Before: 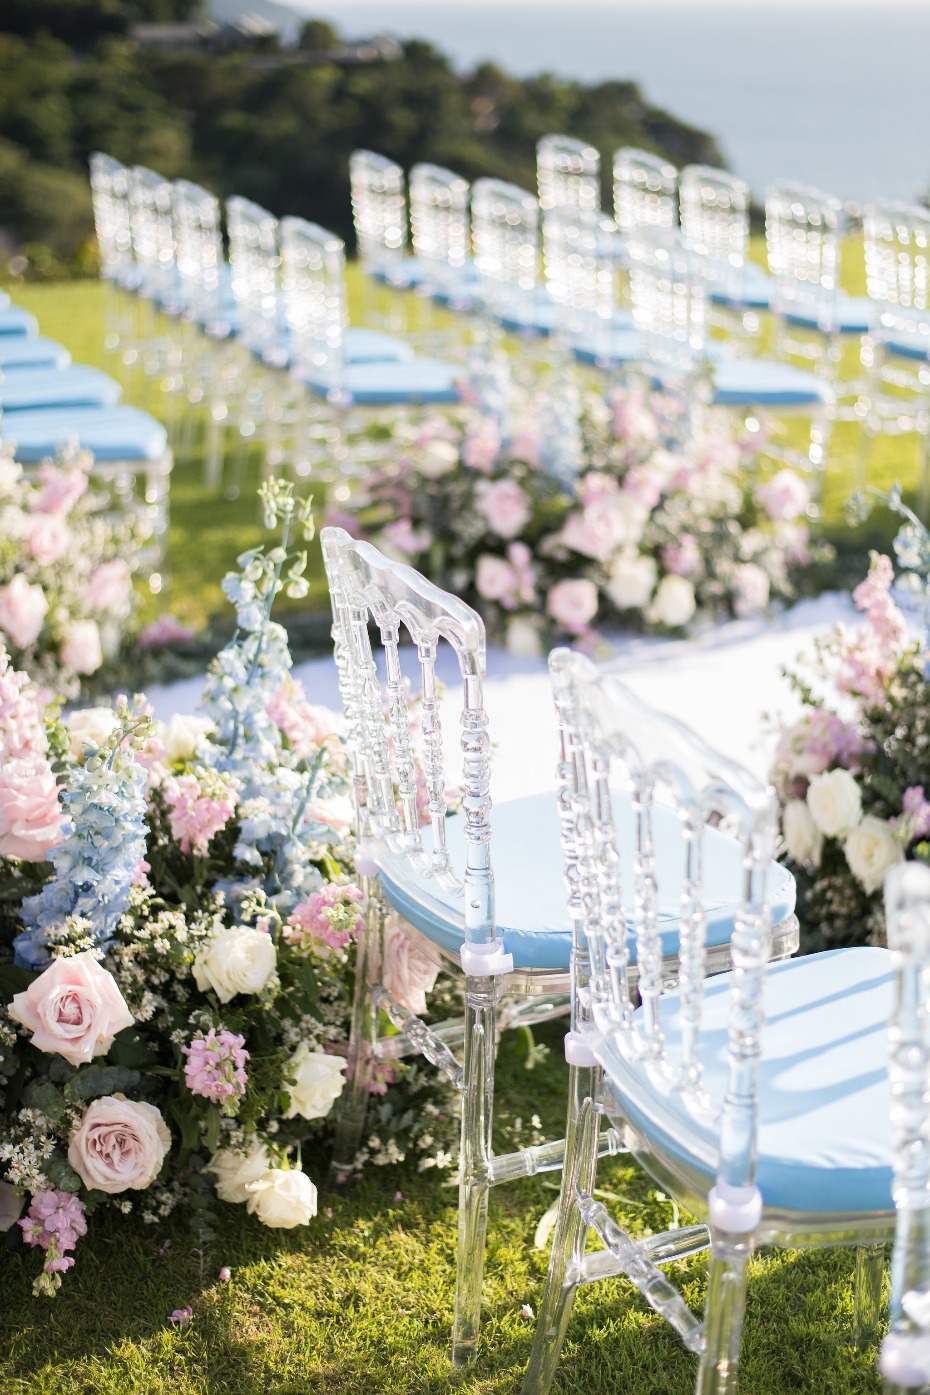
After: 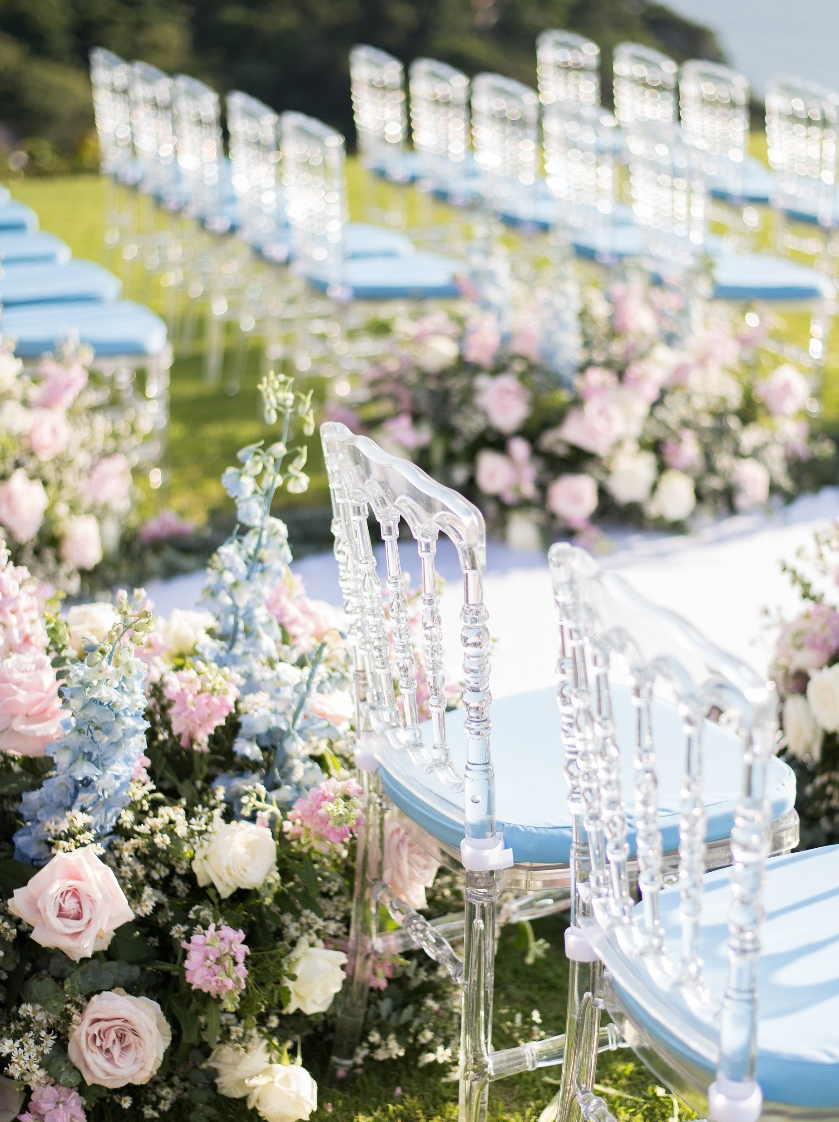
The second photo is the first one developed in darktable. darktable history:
crop: top 7.529%, right 9.755%, bottom 11.974%
